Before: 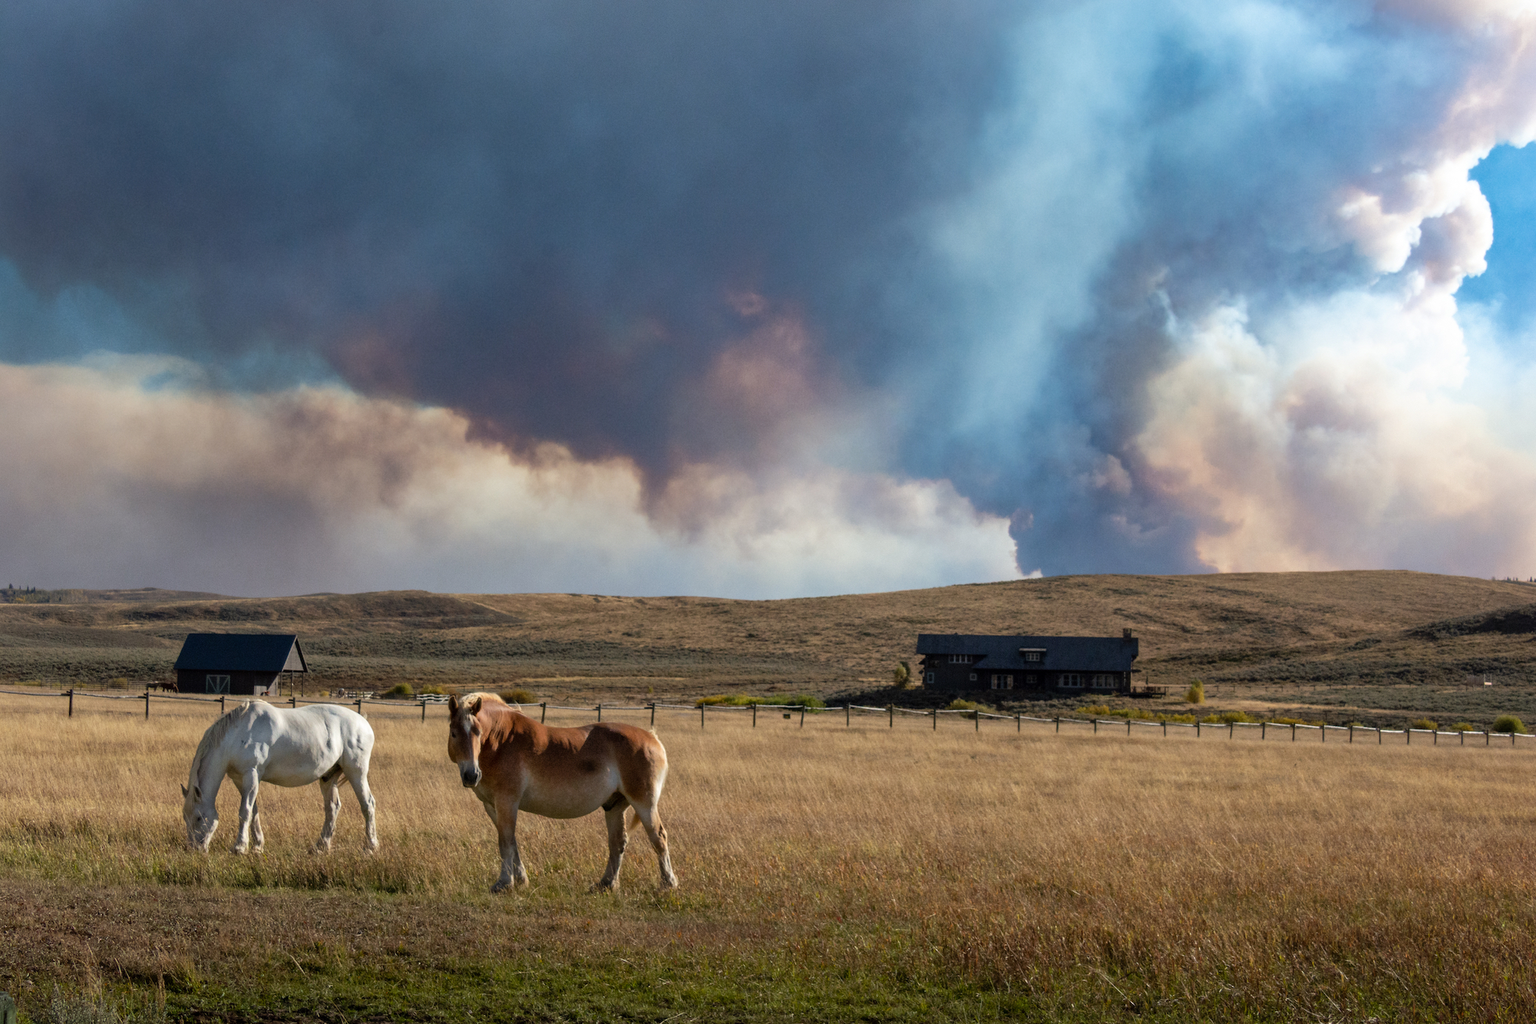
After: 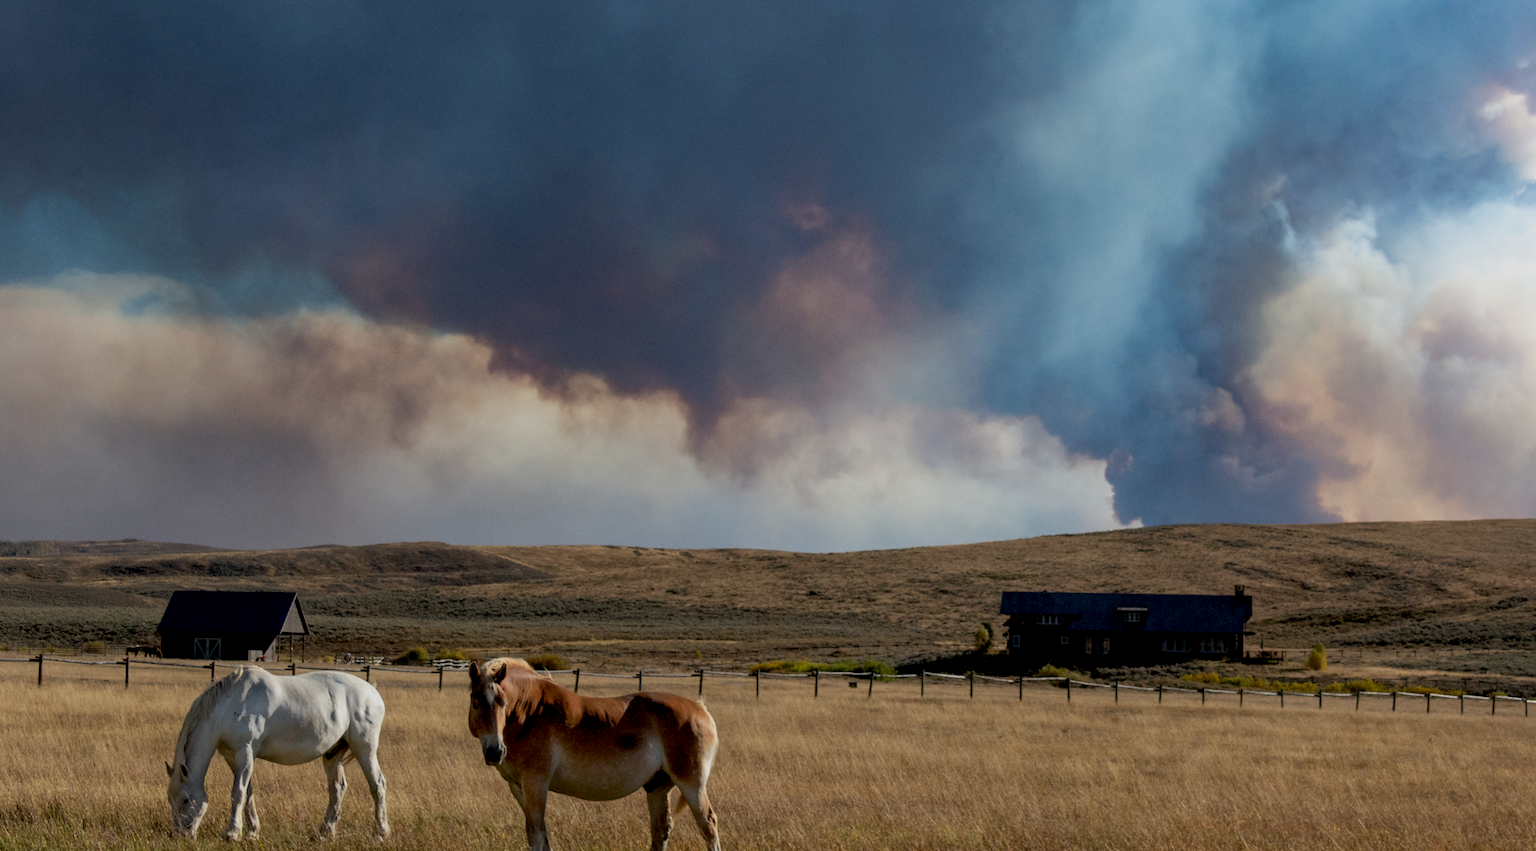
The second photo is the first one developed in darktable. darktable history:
shadows and highlights: shadows -22.67, highlights 46.41, soften with gaussian
crop and rotate: left 2.303%, top 11.066%, right 9.587%, bottom 15.597%
exposure: black level correction 0.011, exposure -0.482 EV, compensate highlight preservation false
